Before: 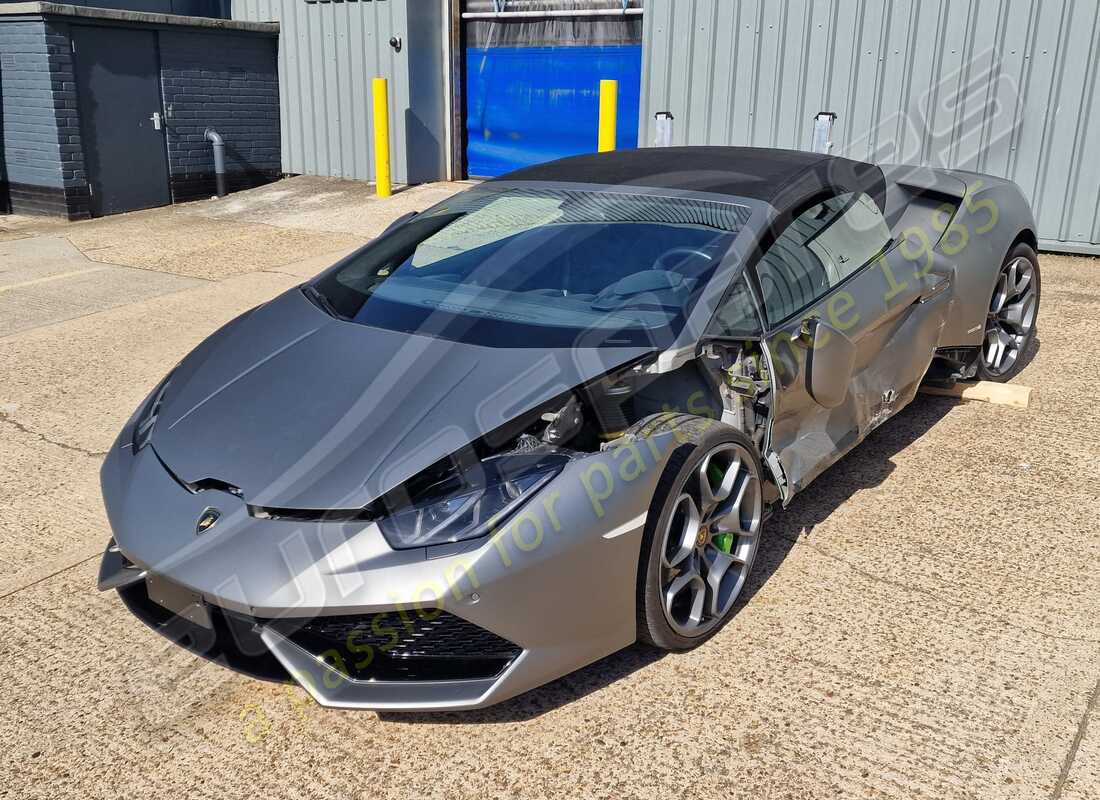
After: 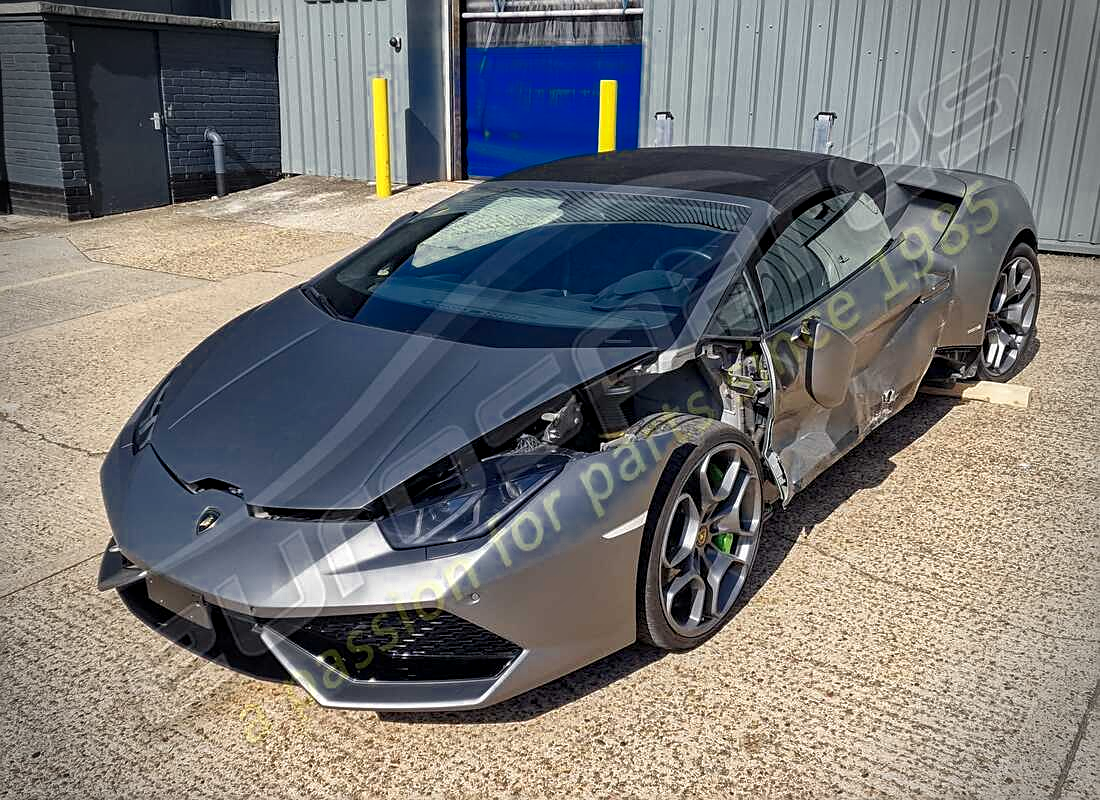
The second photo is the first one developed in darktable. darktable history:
sharpen: on, module defaults
vignetting: fall-off radius 32.29%
local contrast: detail 130%
color zones: curves: ch0 [(0, 0.497) (0.143, 0.5) (0.286, 0.5) (0.429, 0.483) (0.571, 0.116) (0.714, -0.006) (0.857, 0.28) (1, 0.497)]
